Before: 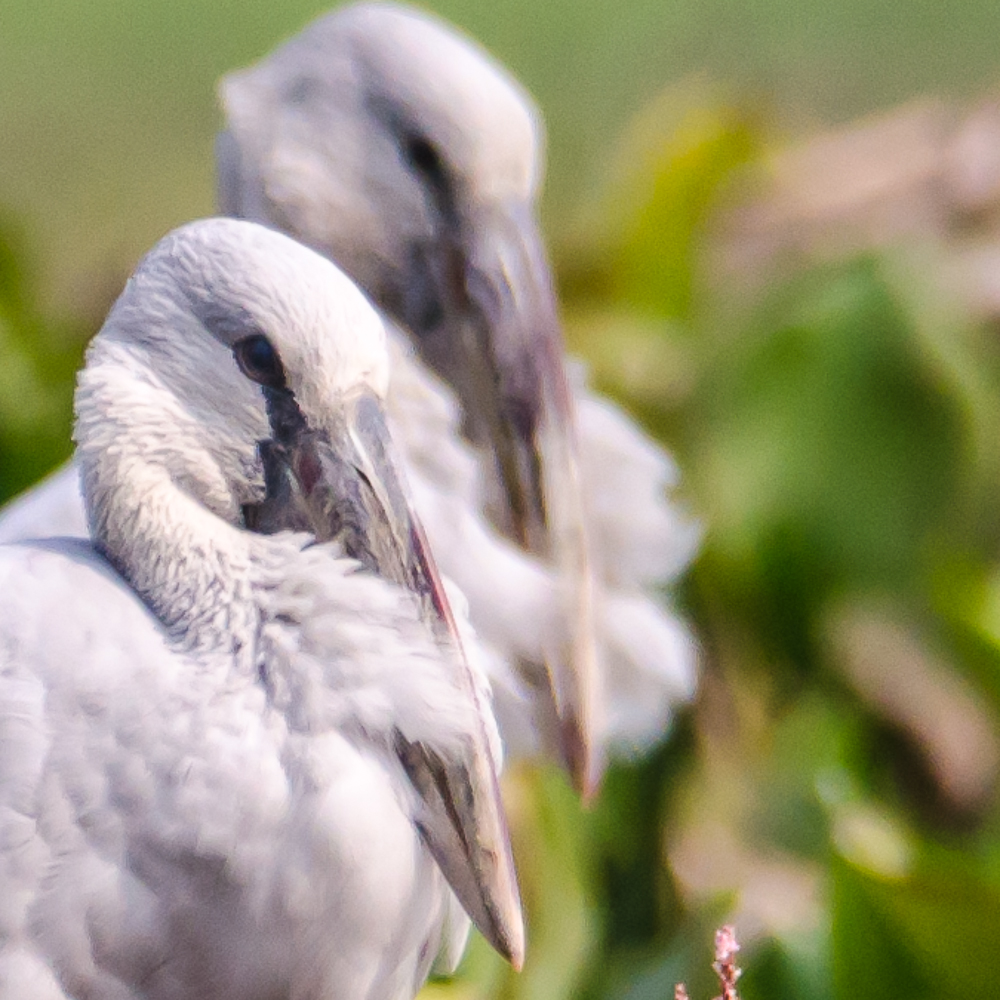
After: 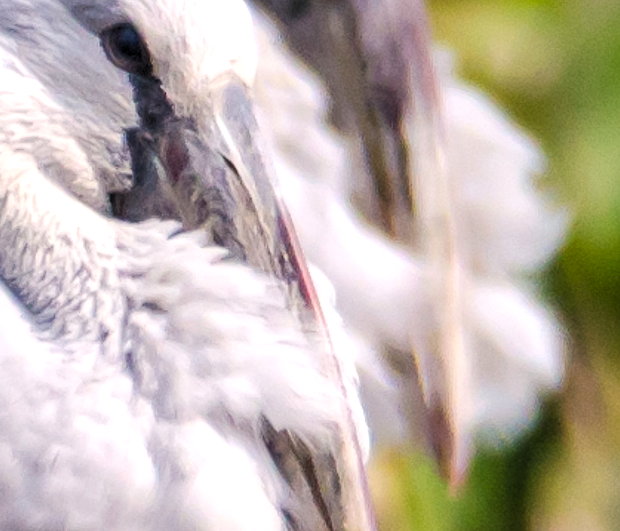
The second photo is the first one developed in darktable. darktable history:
rgb levels: levels [[0.01, 0.419, 0.839], [0, 0.5, 1], [0, 0.5, 1]]
crop: left 13.312%, top 31.28%, right 24.627%, bottom 15.582%
